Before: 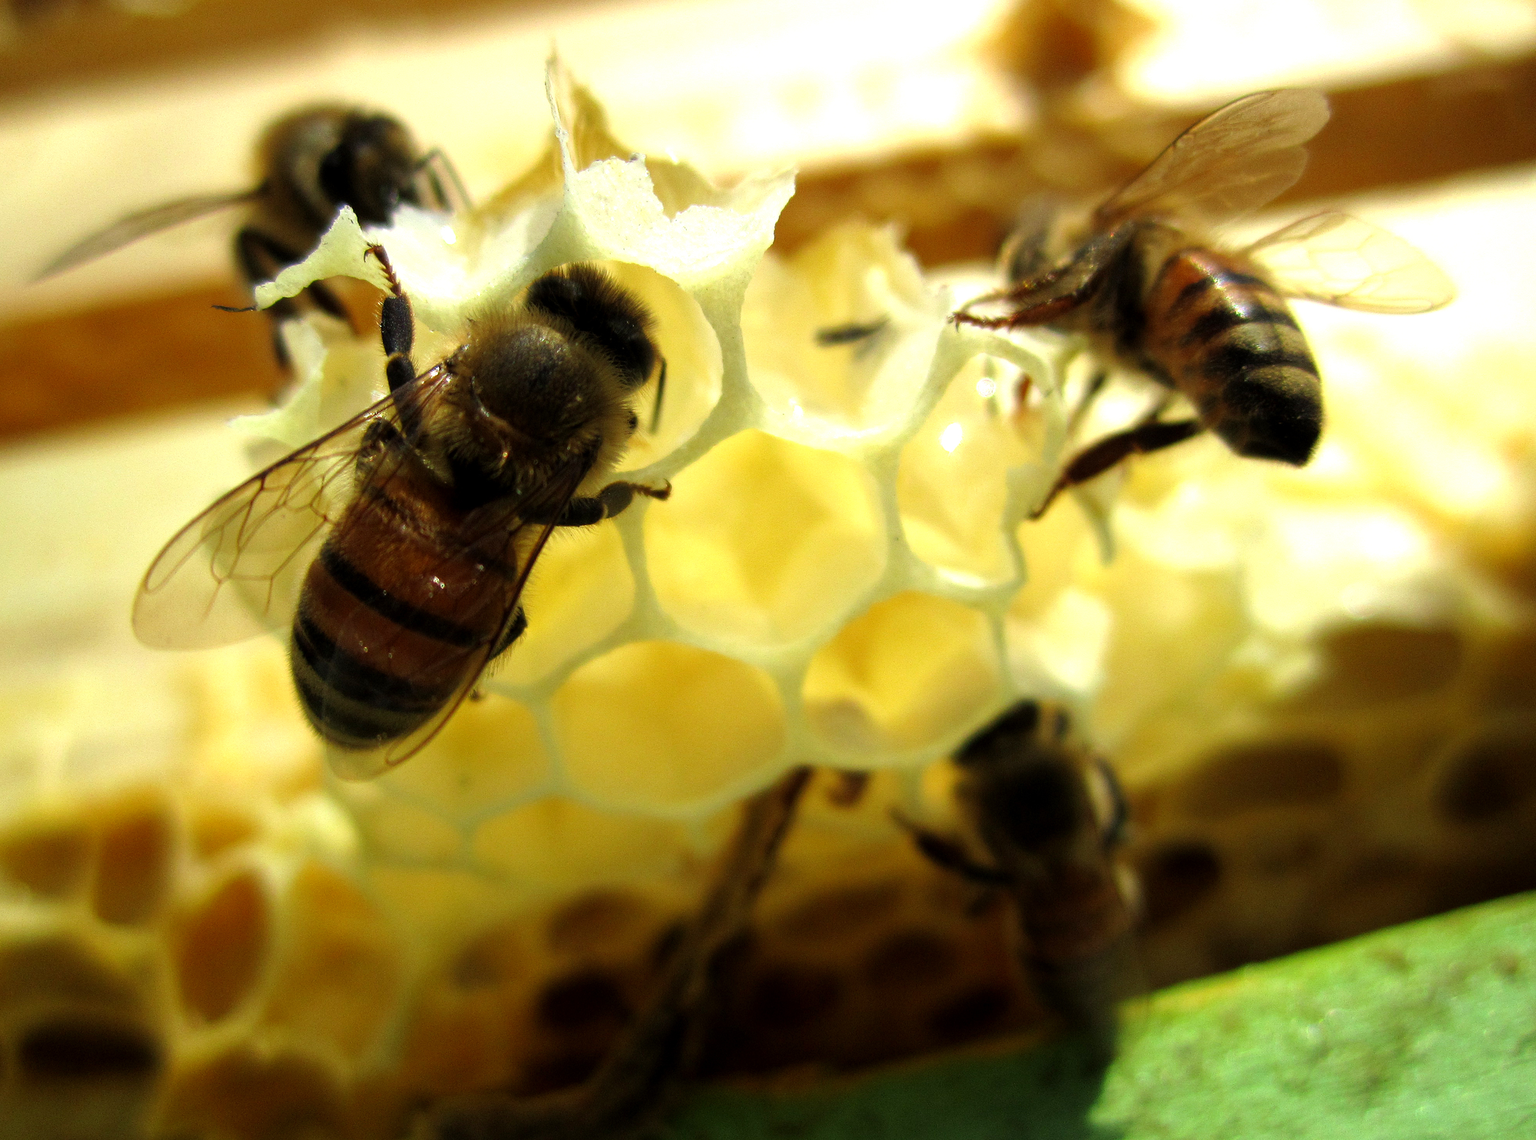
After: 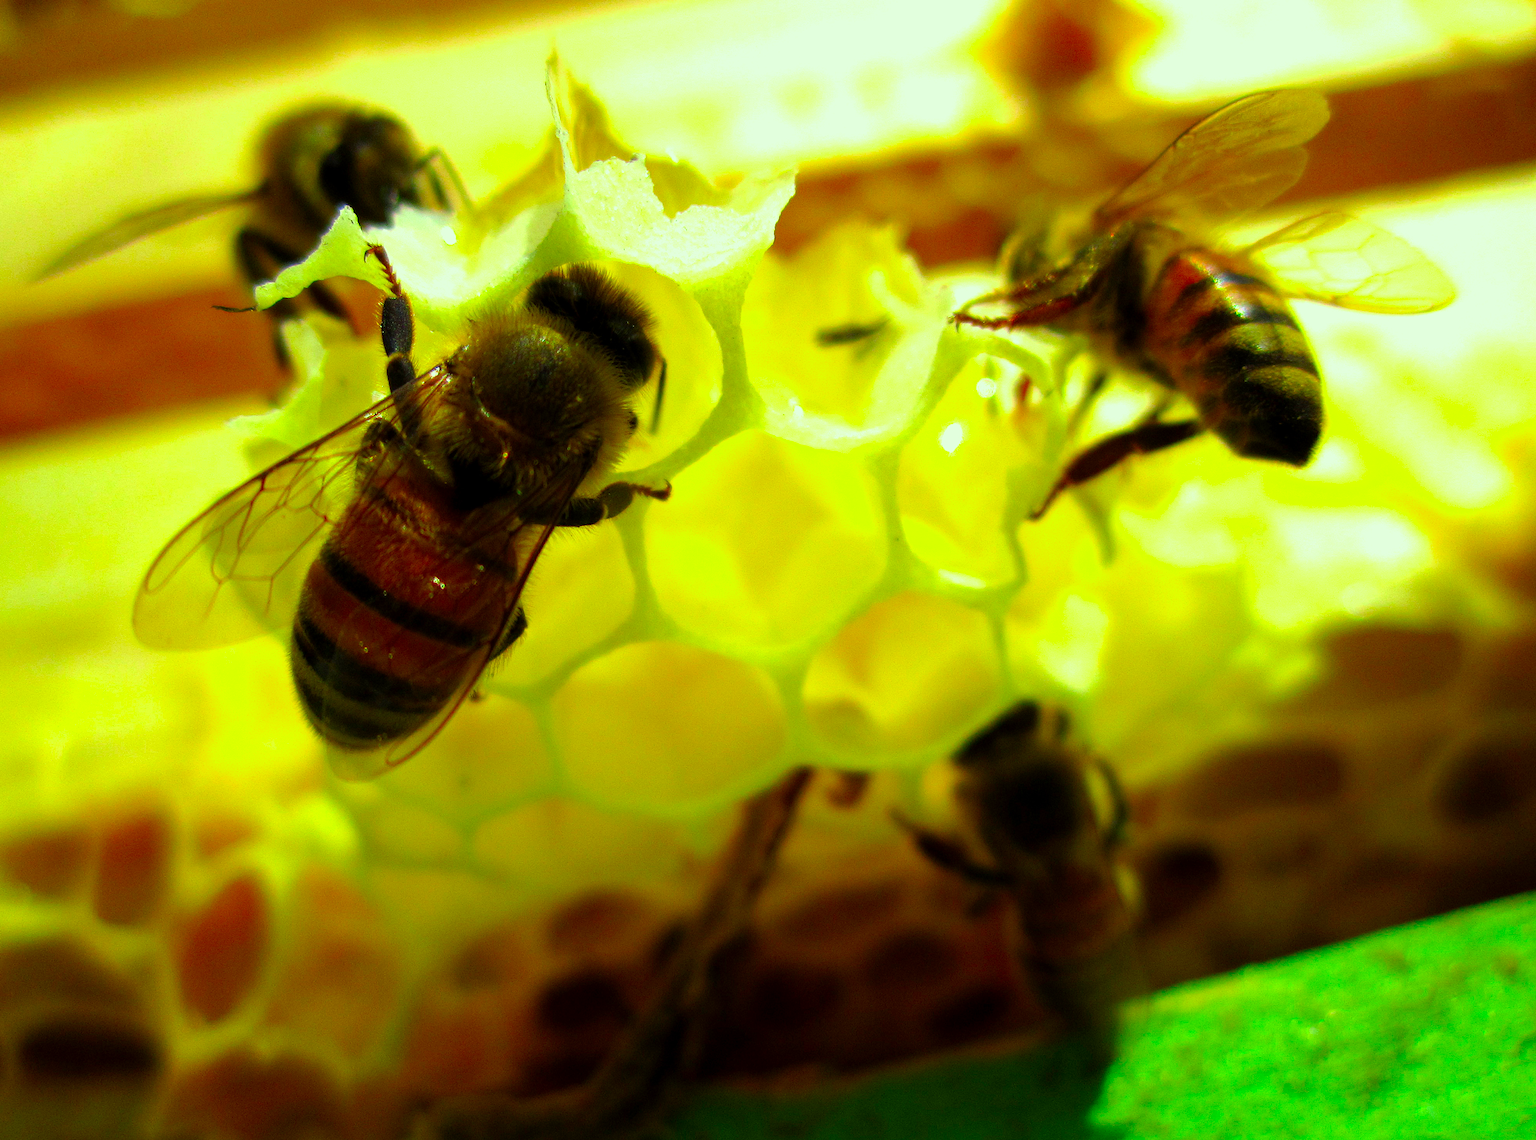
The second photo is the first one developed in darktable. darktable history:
color correction: highlights a* -11.18, highlights b* 9.82, saturation 1.71
